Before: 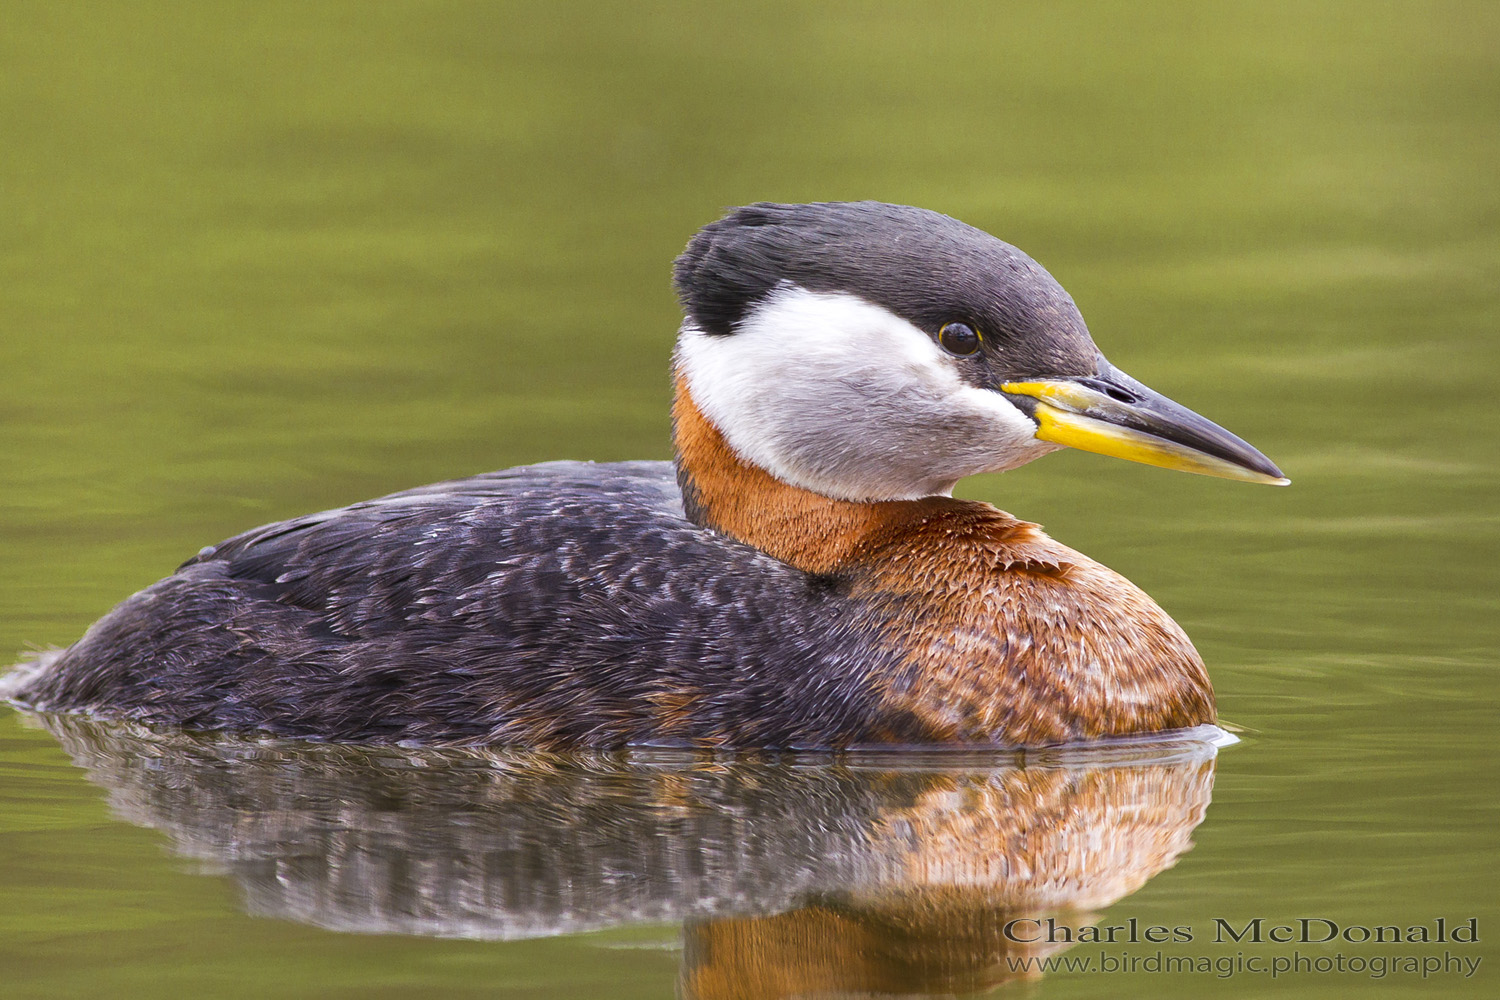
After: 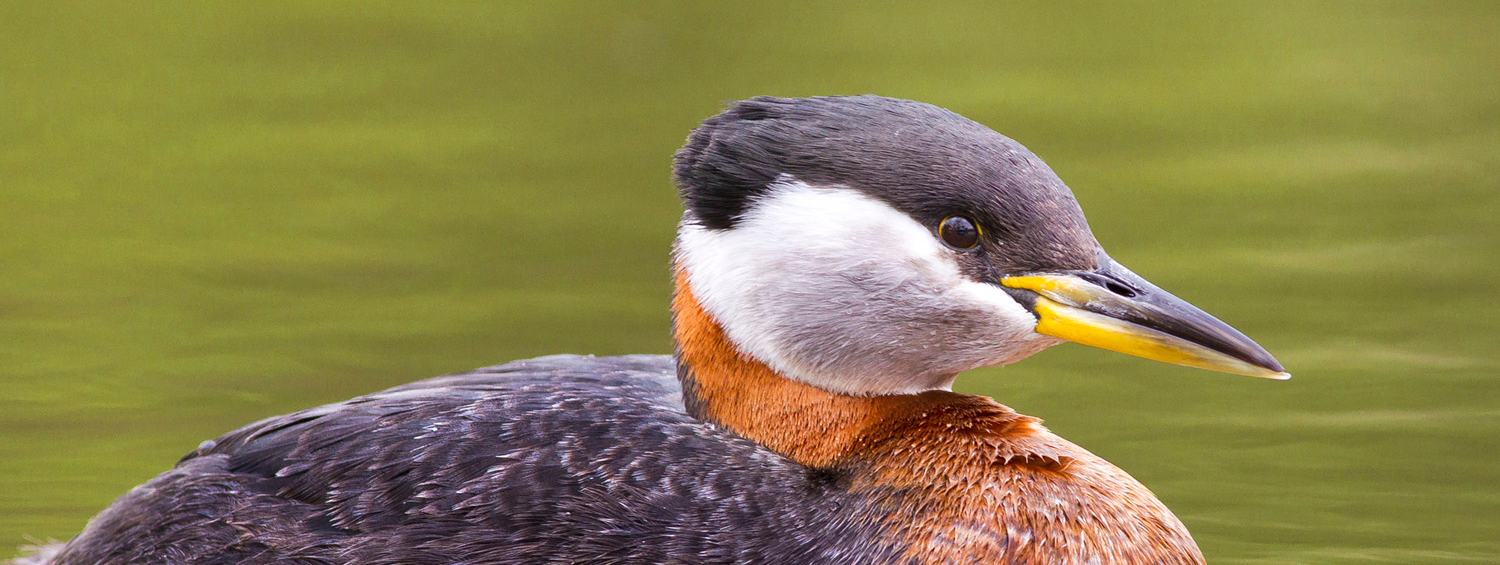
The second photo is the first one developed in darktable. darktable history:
crop and rotate: top 10.618%, bottom 32.845%
